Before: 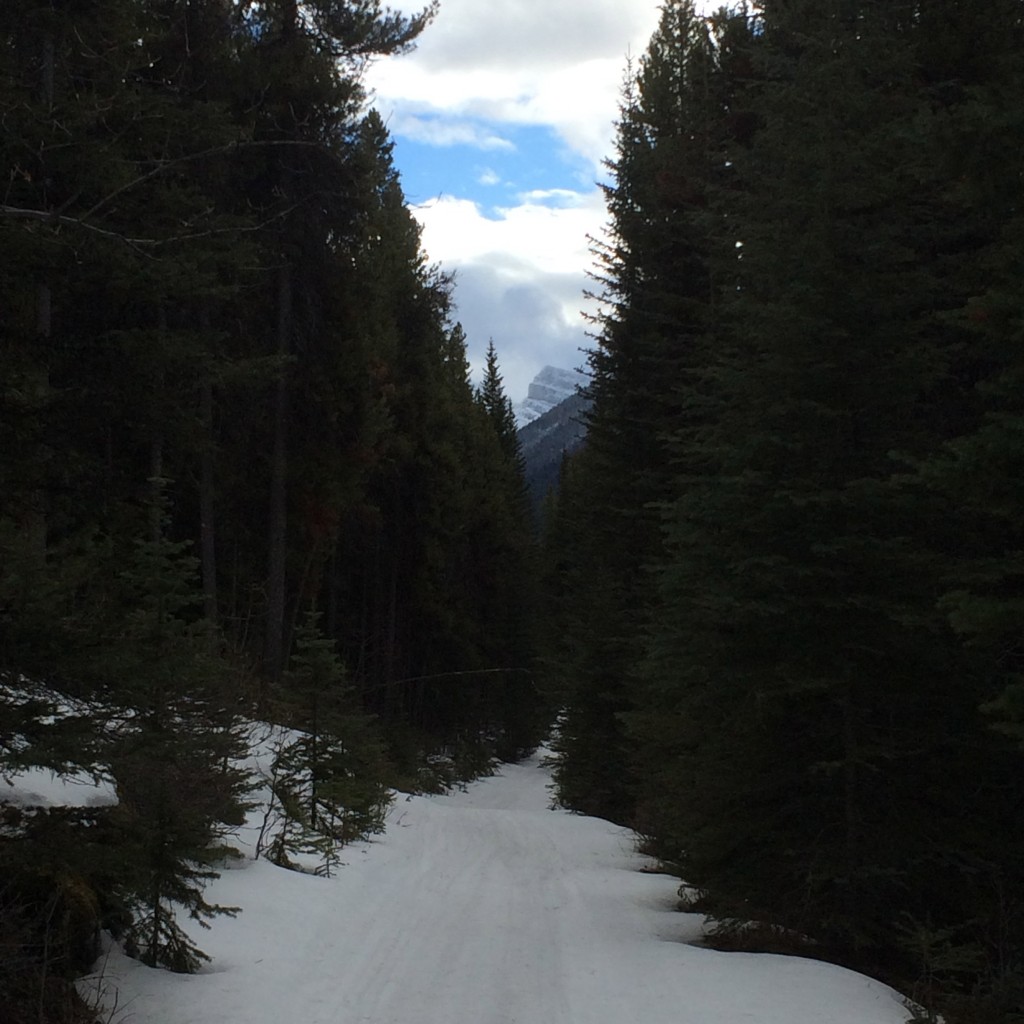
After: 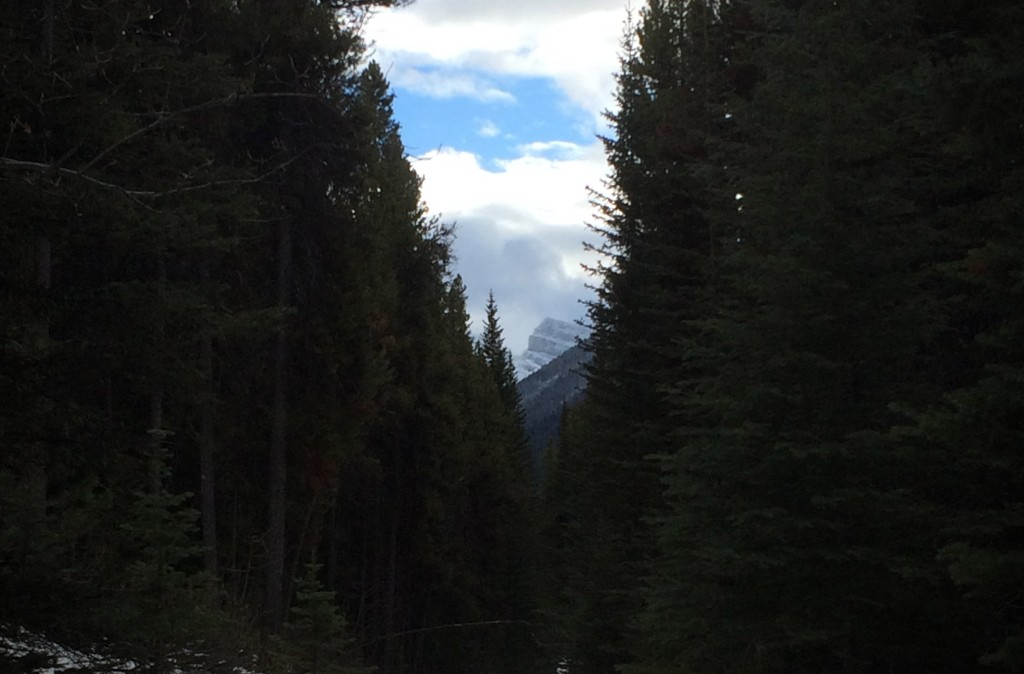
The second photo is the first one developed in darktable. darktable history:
crop and rotate: top 4.75%, bottom 29.343%
vignetting: on, module defaults
